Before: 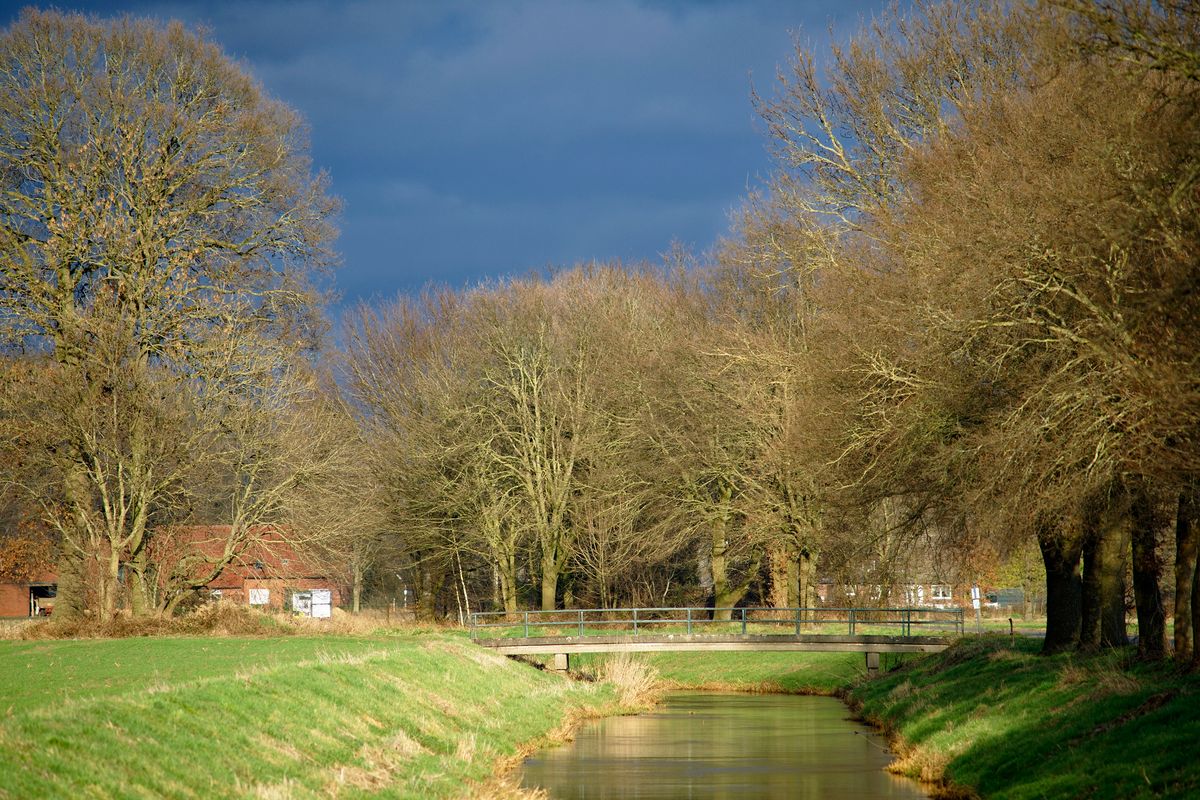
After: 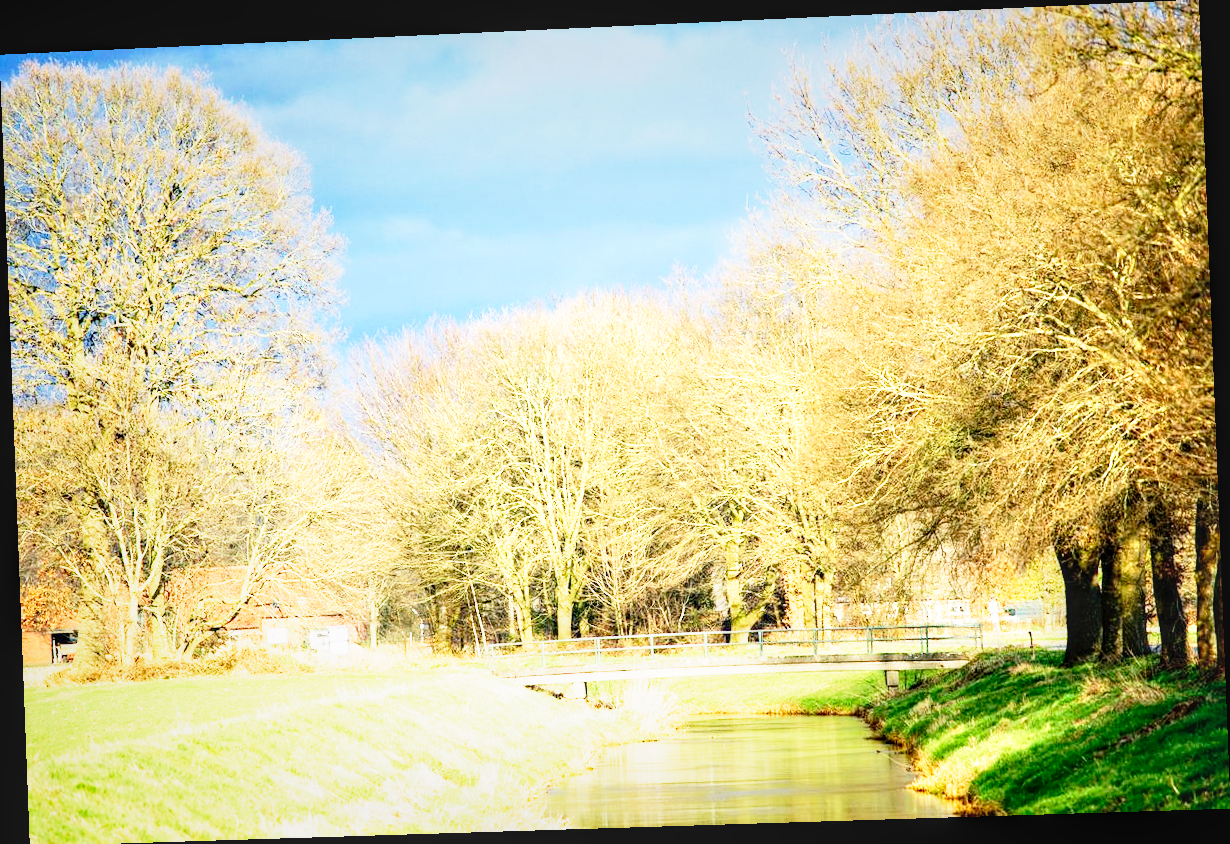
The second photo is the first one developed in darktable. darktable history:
base curve: curves: ch0 [(0, 0) (0.012, 0.01) (0.073, 0.168) (0.31, 0.711) (0.645, 0.957) (1, 1)], preserve colors none
crop: bottom 0.071%
local contrast: detail 130%
contrast brightness saturation: contrast 0.15, brightness 0.05
exposure: exposure 1.2 EV, compensate highlight preservation false
rotate and perspective: rotation -2.22°, lens shift (horizontal) -0.022, automatic cropping off
